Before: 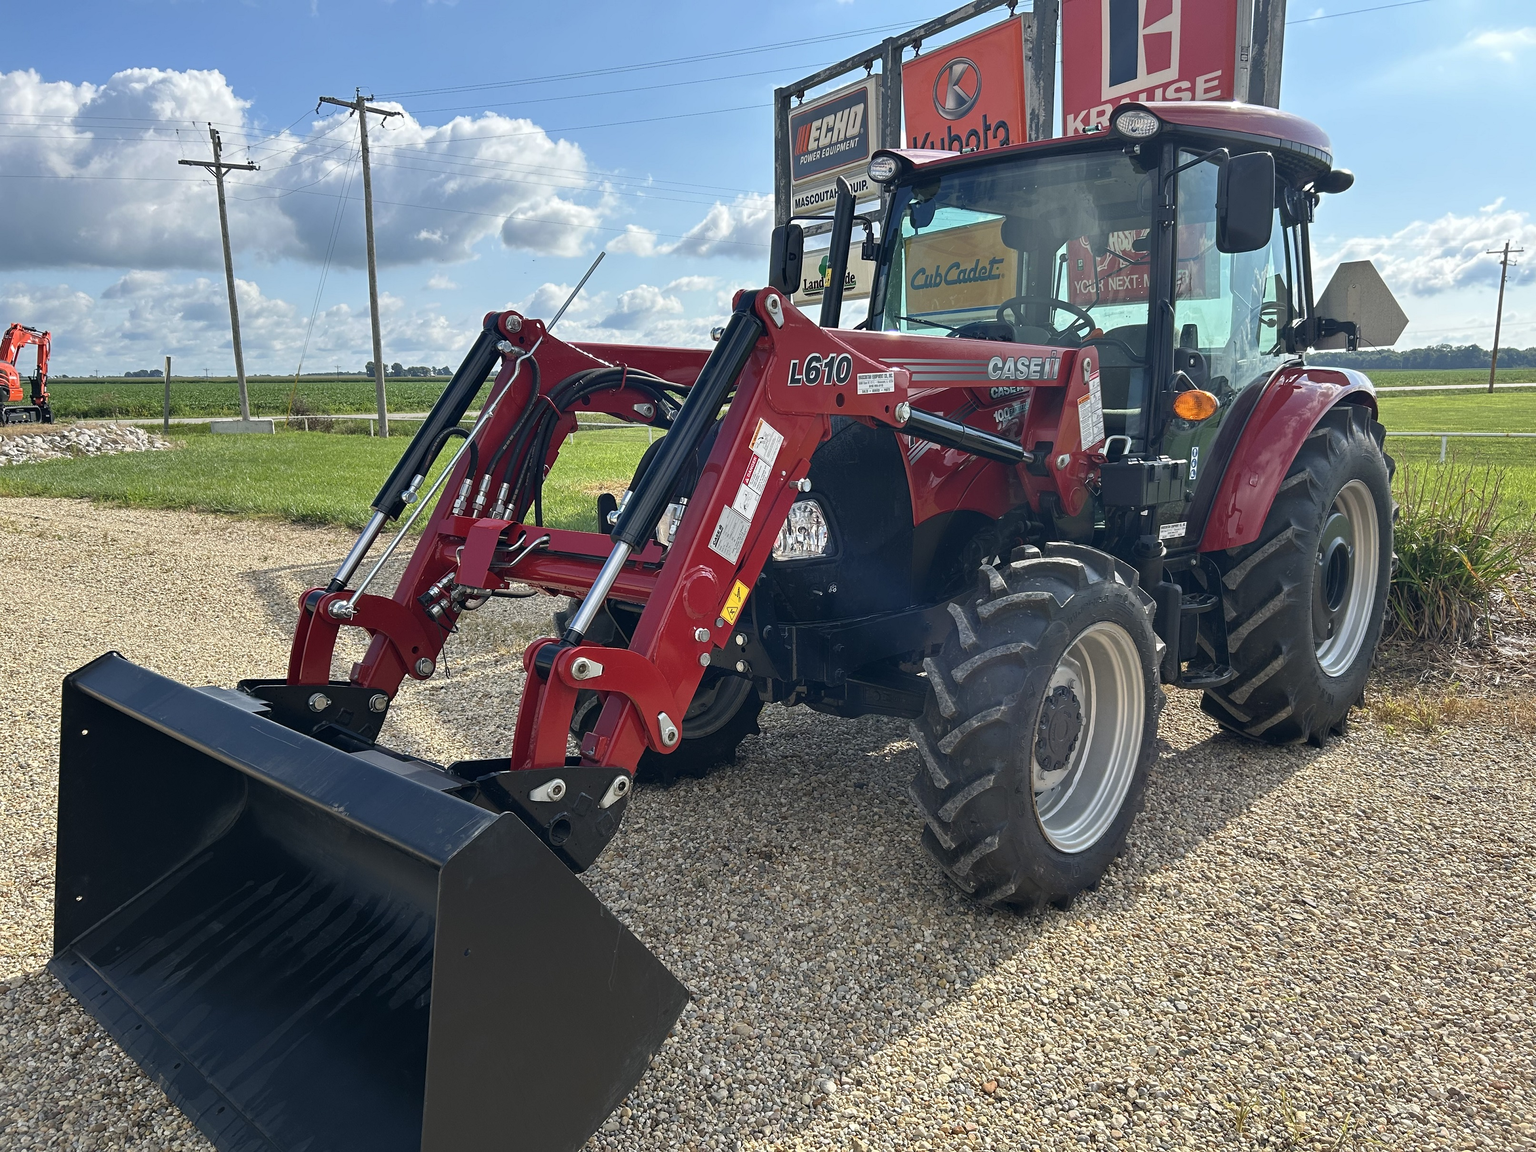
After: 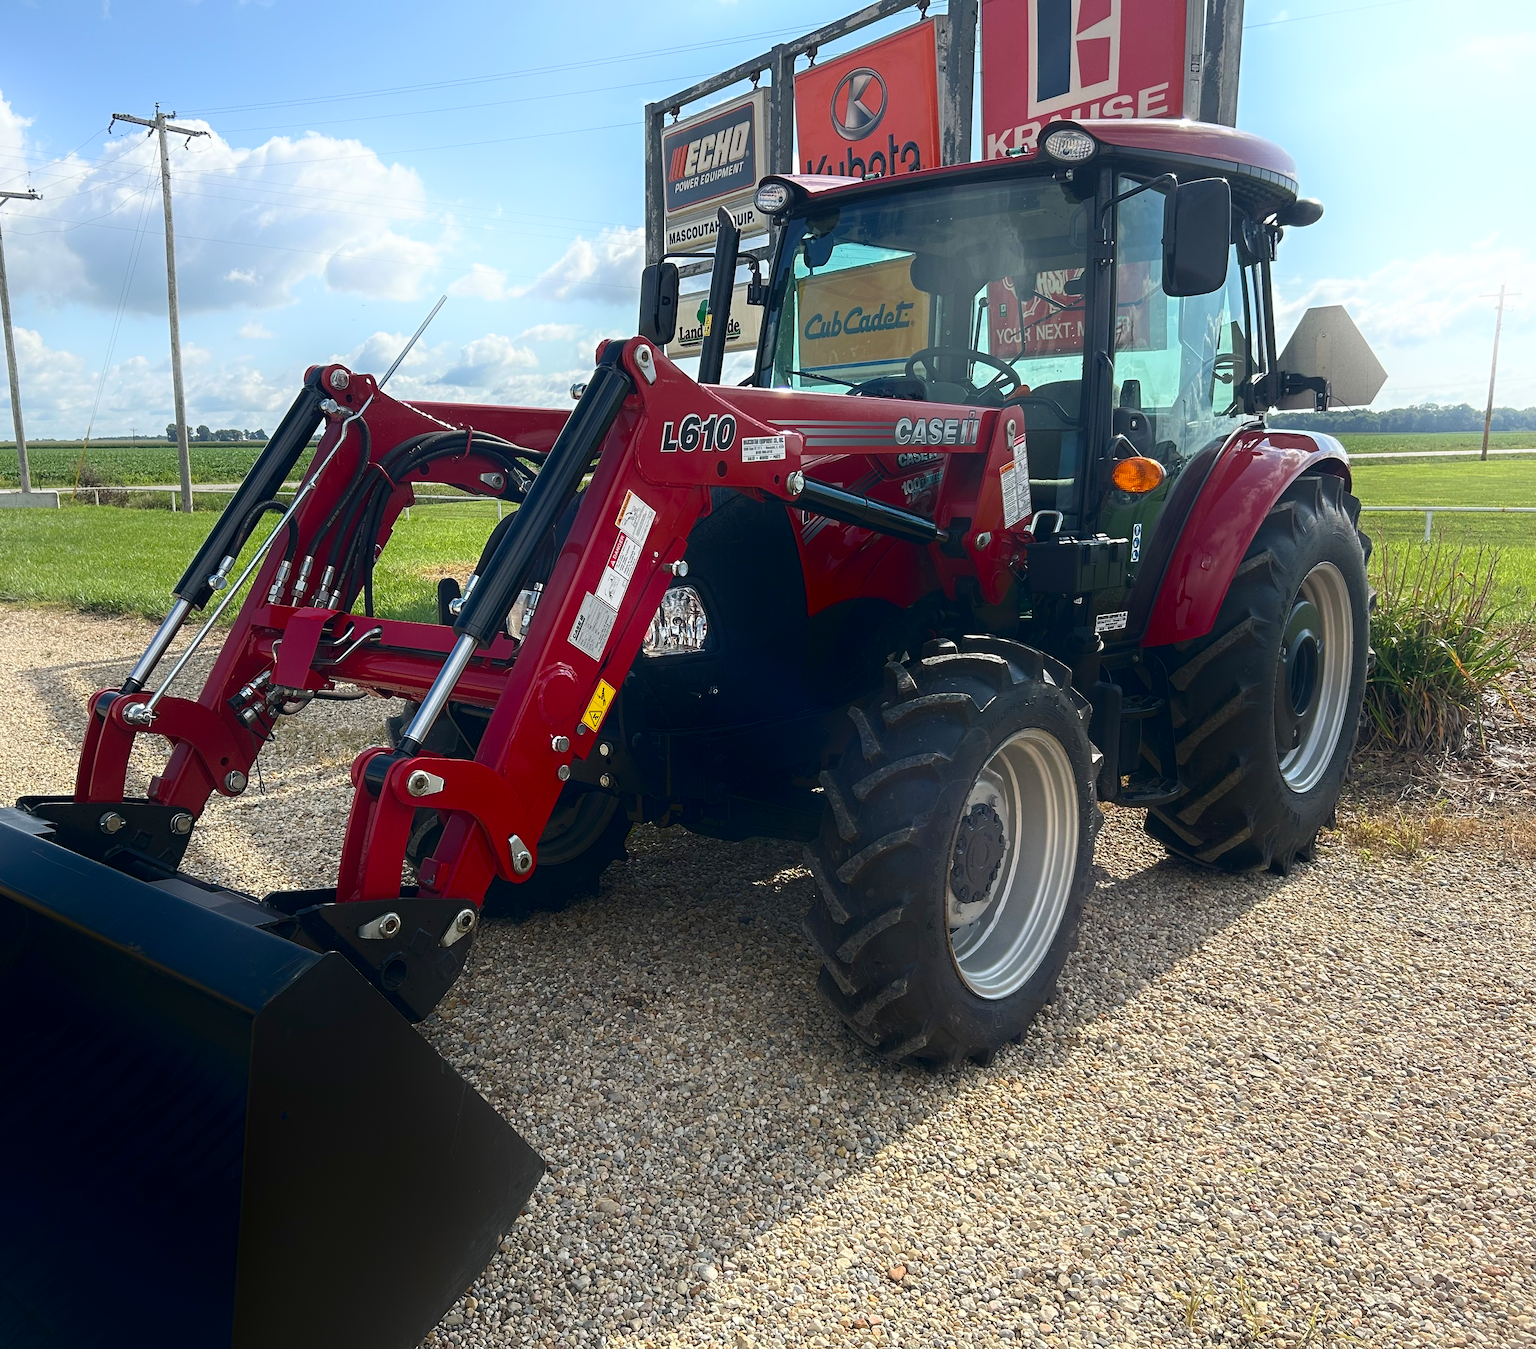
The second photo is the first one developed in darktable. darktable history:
shadows and highlights: shadows -90, highlights 90, soften with gaussian
crop and rotate: left 14.584%
